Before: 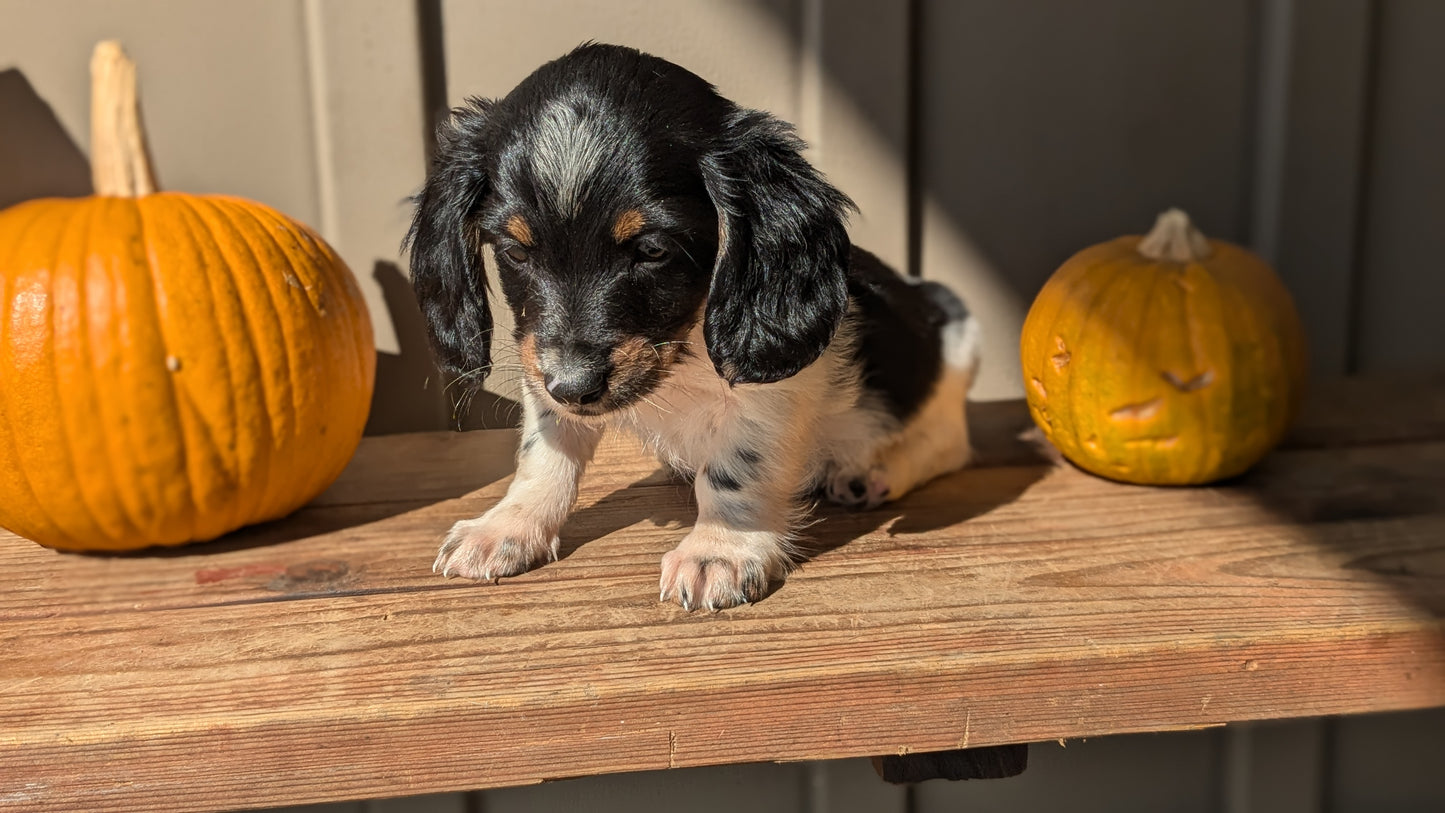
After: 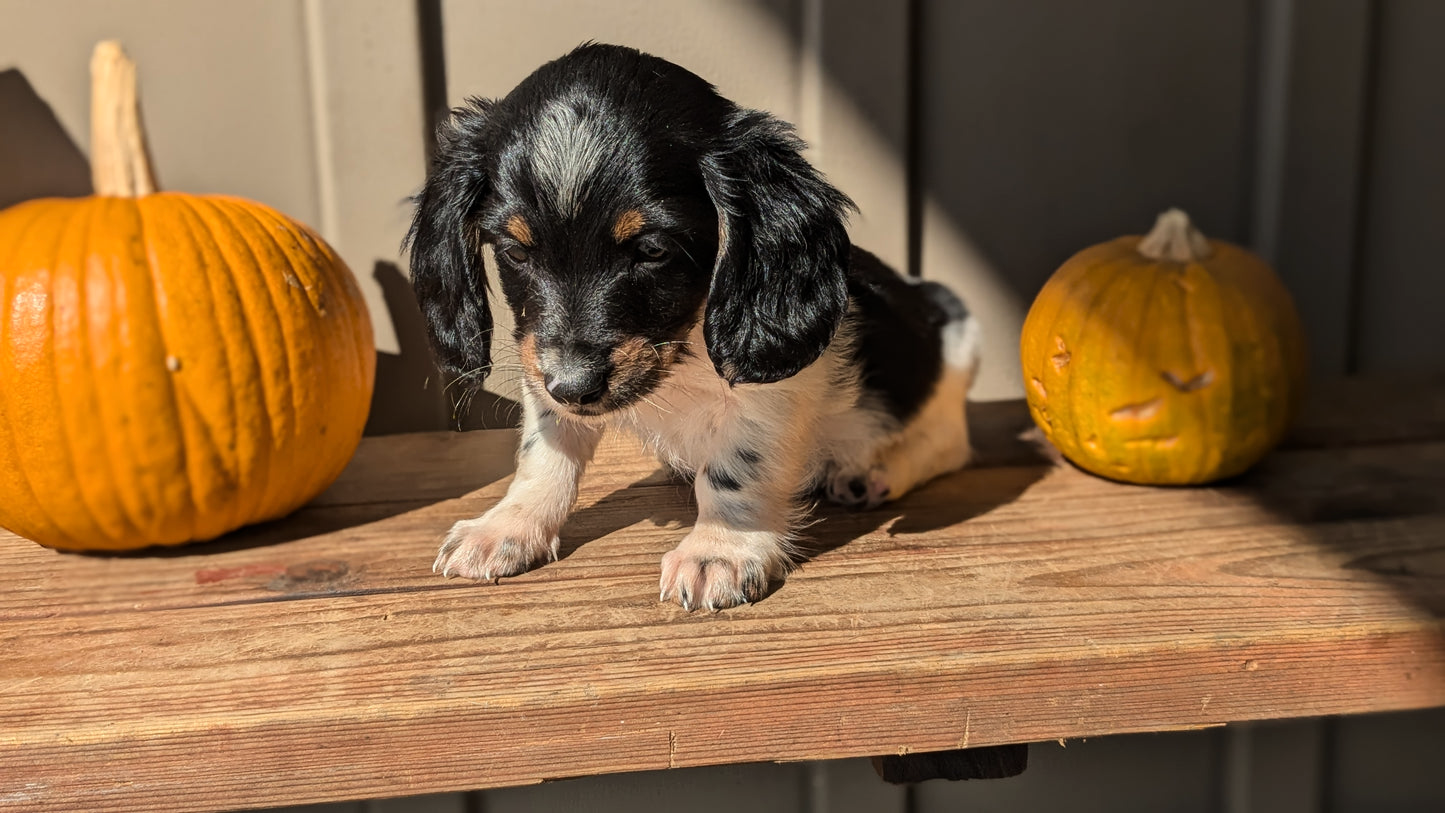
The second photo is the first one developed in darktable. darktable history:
tone curve: curves: ch0 [(0, 0) (0.08, 0.056) (0.4, 0.4) (0.6, 0.612) (0.92, 0.924) (1, 1)], color space Lab, linked channels, preserve colors none
